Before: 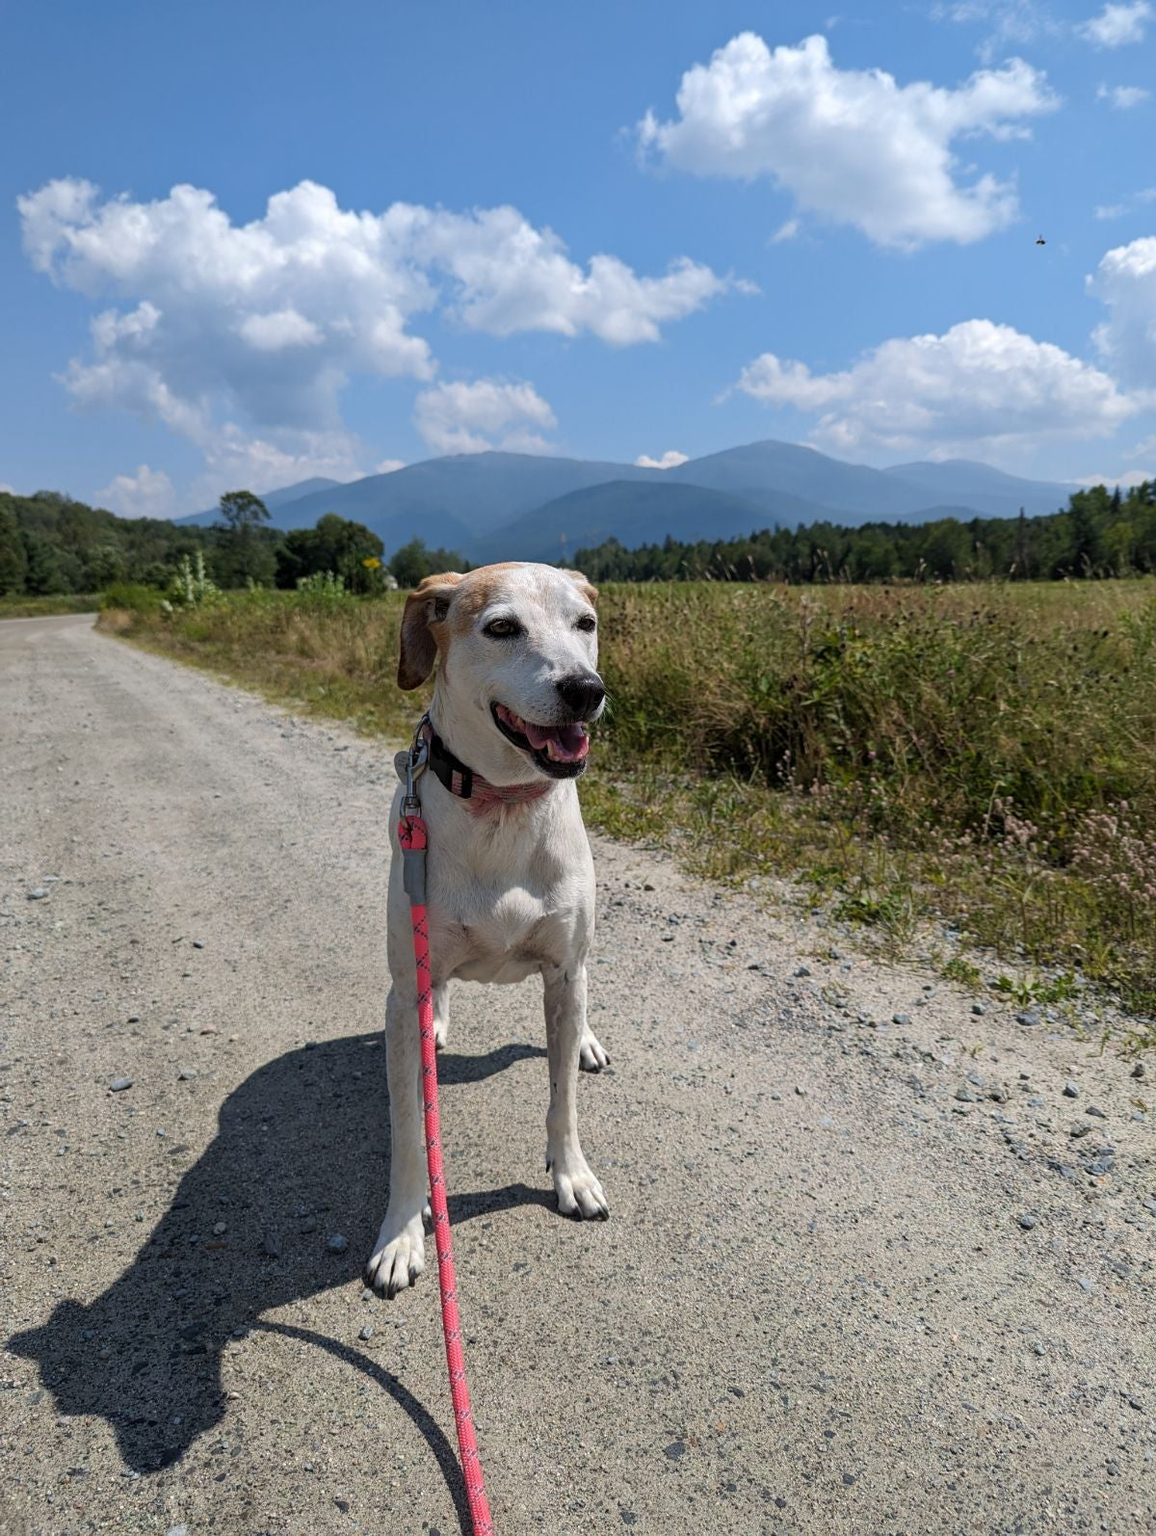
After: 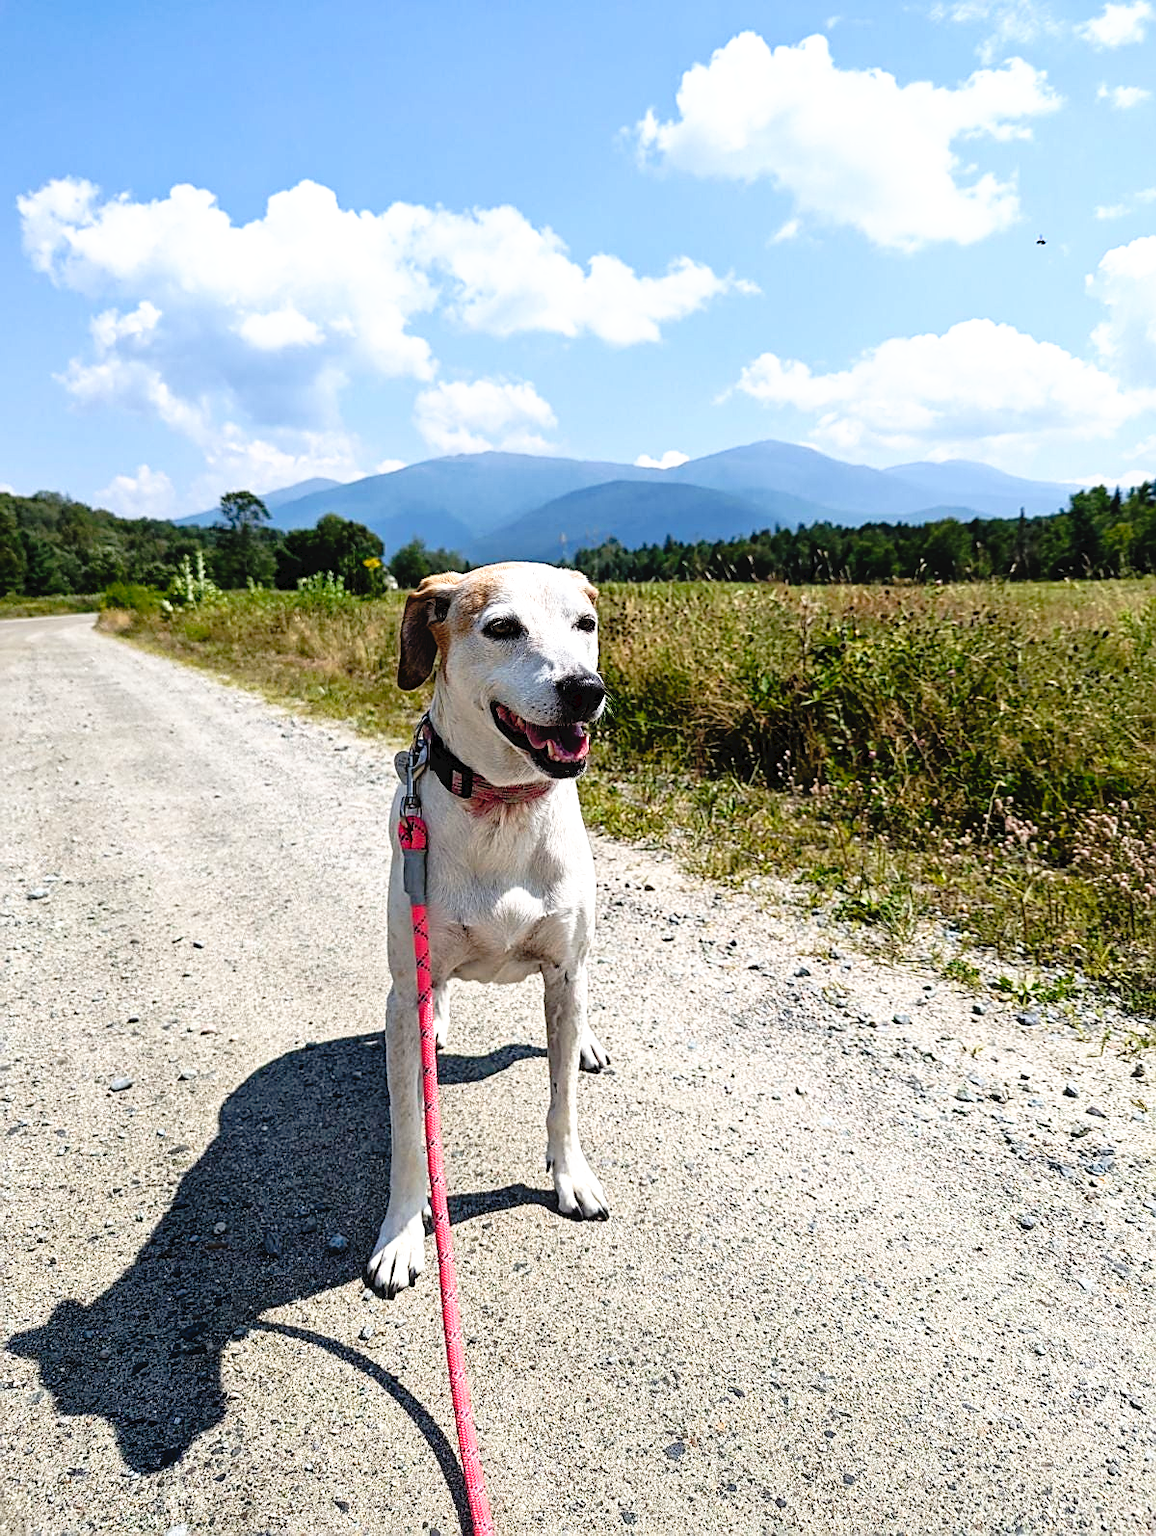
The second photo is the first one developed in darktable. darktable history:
tone curve: curves: ch0 [(0, 0) (0.003, 0.033) (0.011, 0.033) (0.025, 0.036) (0.044, 0.039) (0.069, 0.04) (0.1, 0.043) (0.136, 0.052) (0.177, 0.085) (0.224, 0.14) (0.277, 0.225) (0.335, 0.333) (0.399, 0.419) (0.468, 0.51) (0.543, 0.603) (0.623, 0.713) (0.709, 0.808) (0.801, 0.901) (0.898, 0.98) (1, 1)], preserve colors none
sharpen: on, module defaults
exposure: exposure 0.6 EV, compensate highlight preservation false
